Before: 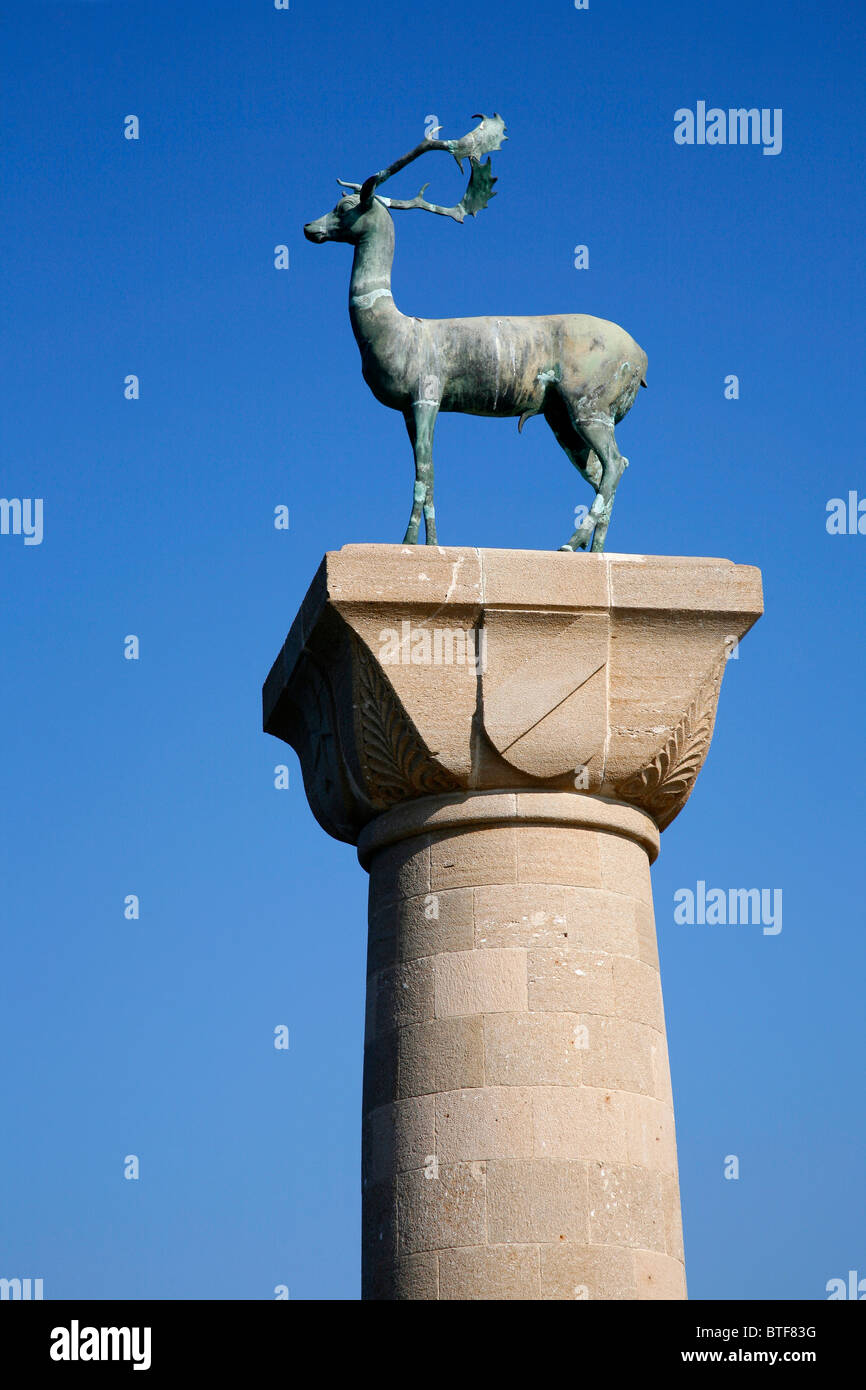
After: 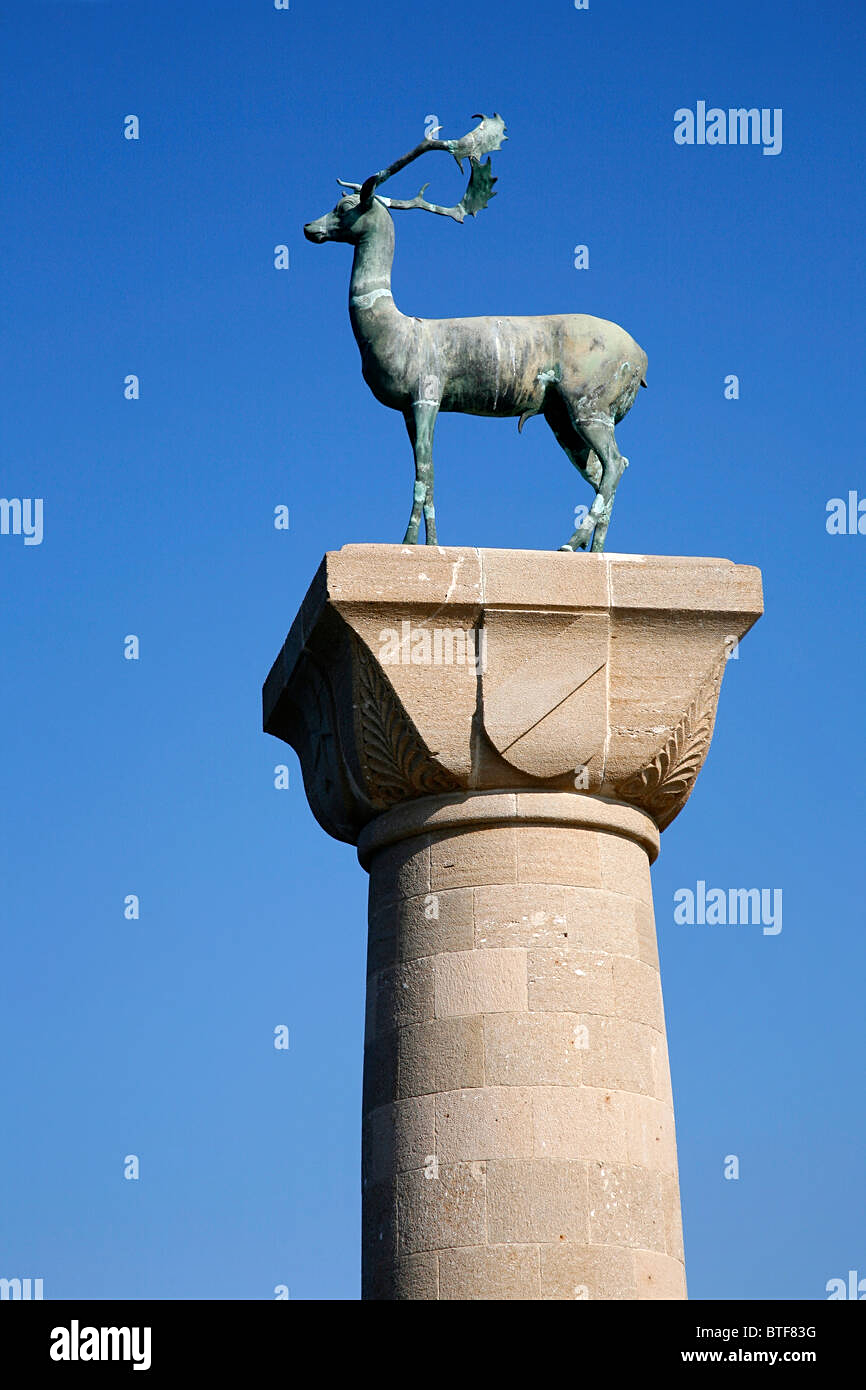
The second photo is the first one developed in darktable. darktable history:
sharpen: amount 0.218
shadows and highlights: radius 173.44, shadows 26.71, white point adjustment 2.97, highlights -68.61, soften with gaussian
